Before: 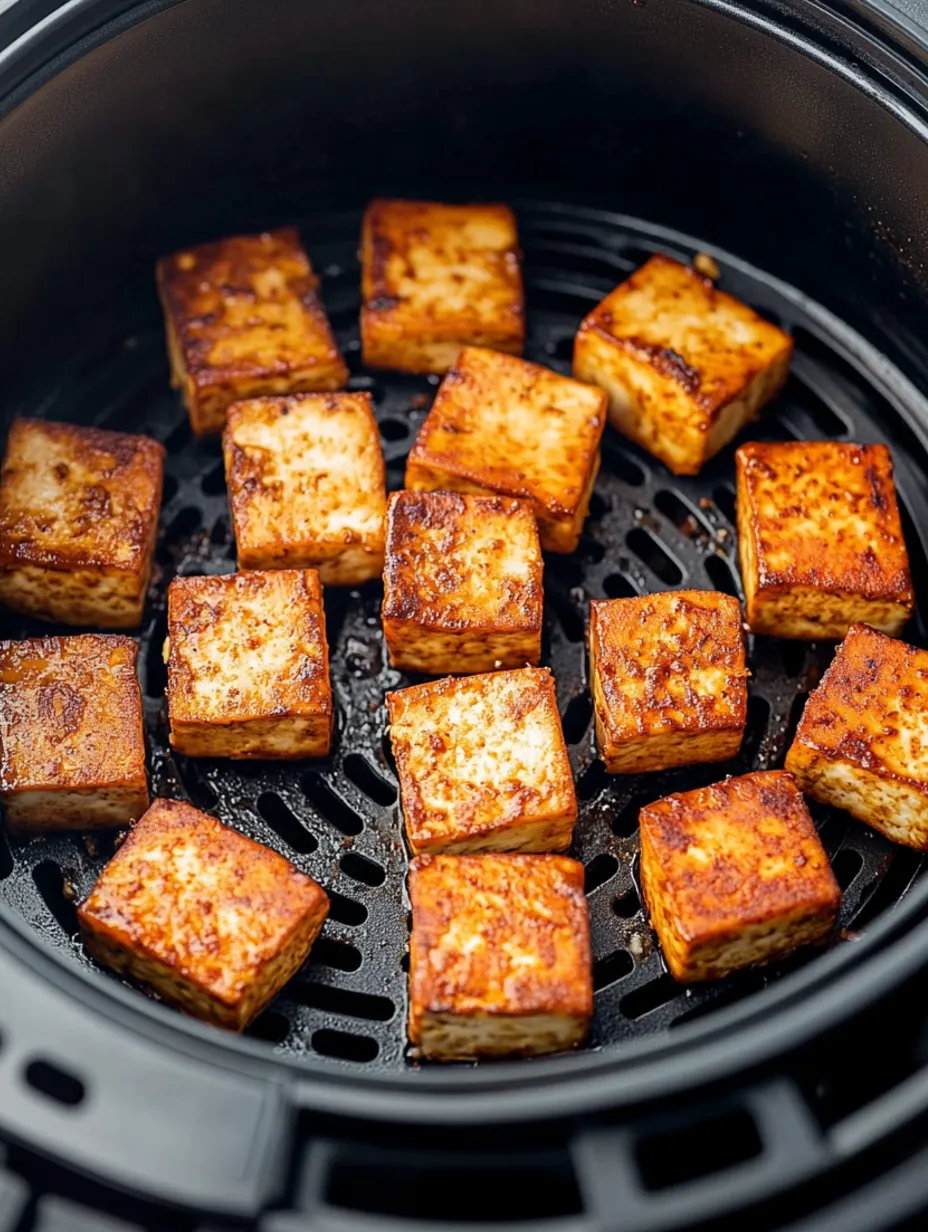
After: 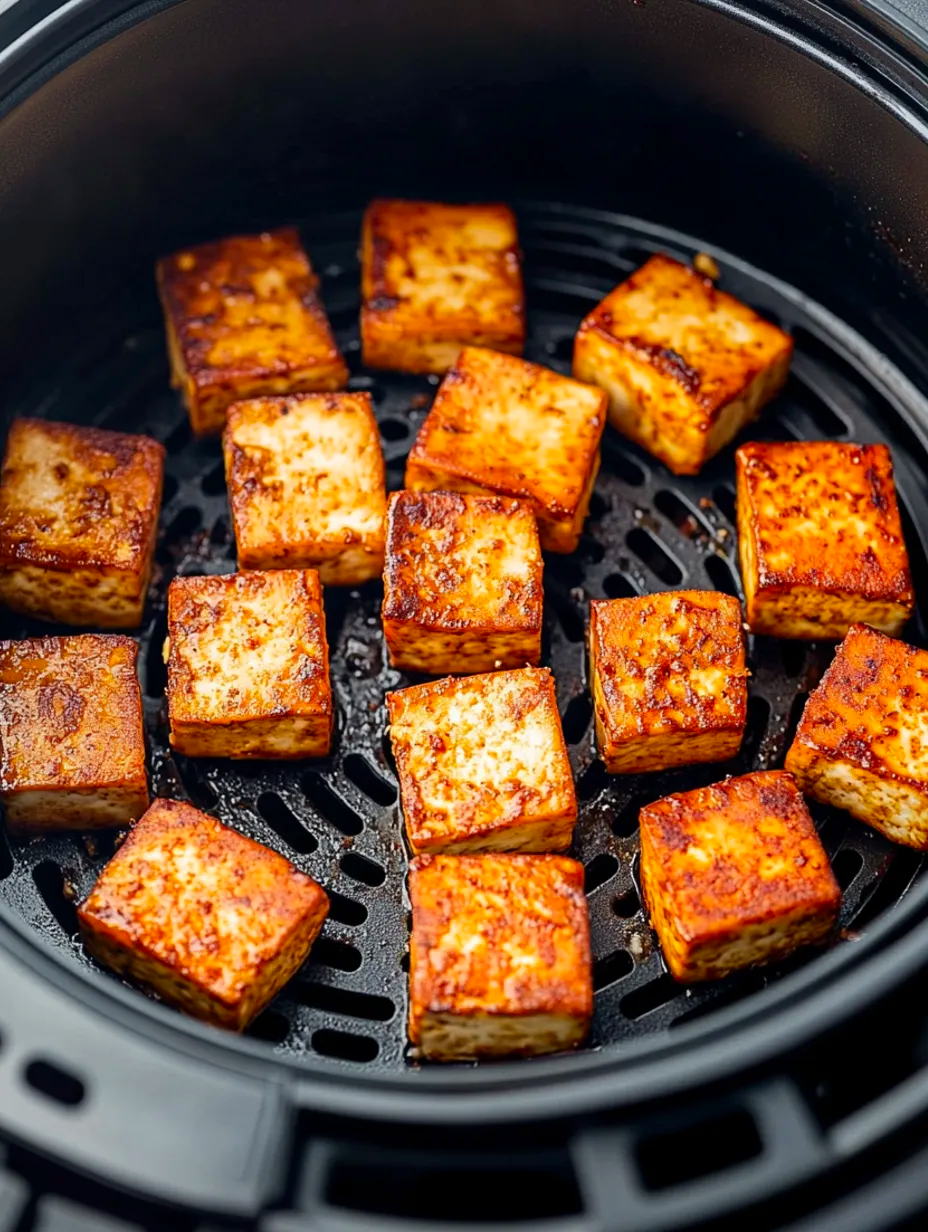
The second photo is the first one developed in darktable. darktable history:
contrast brightness saturation: contrast 0.077, saturation 0.197
